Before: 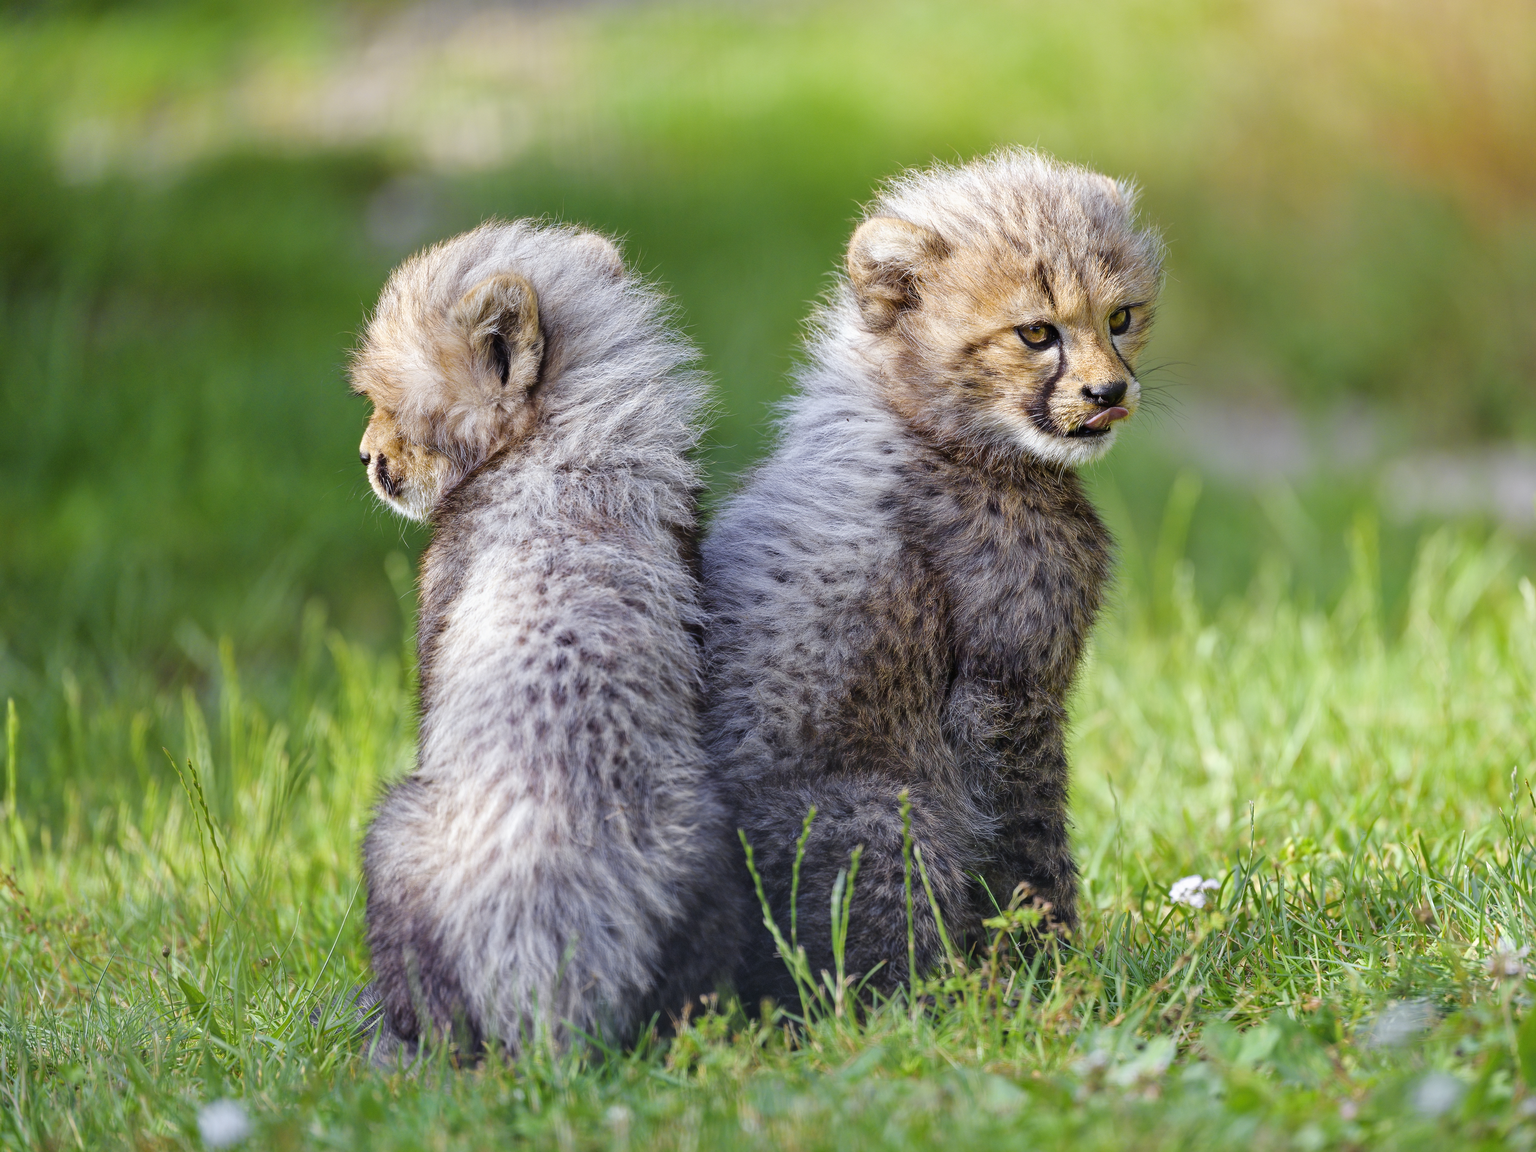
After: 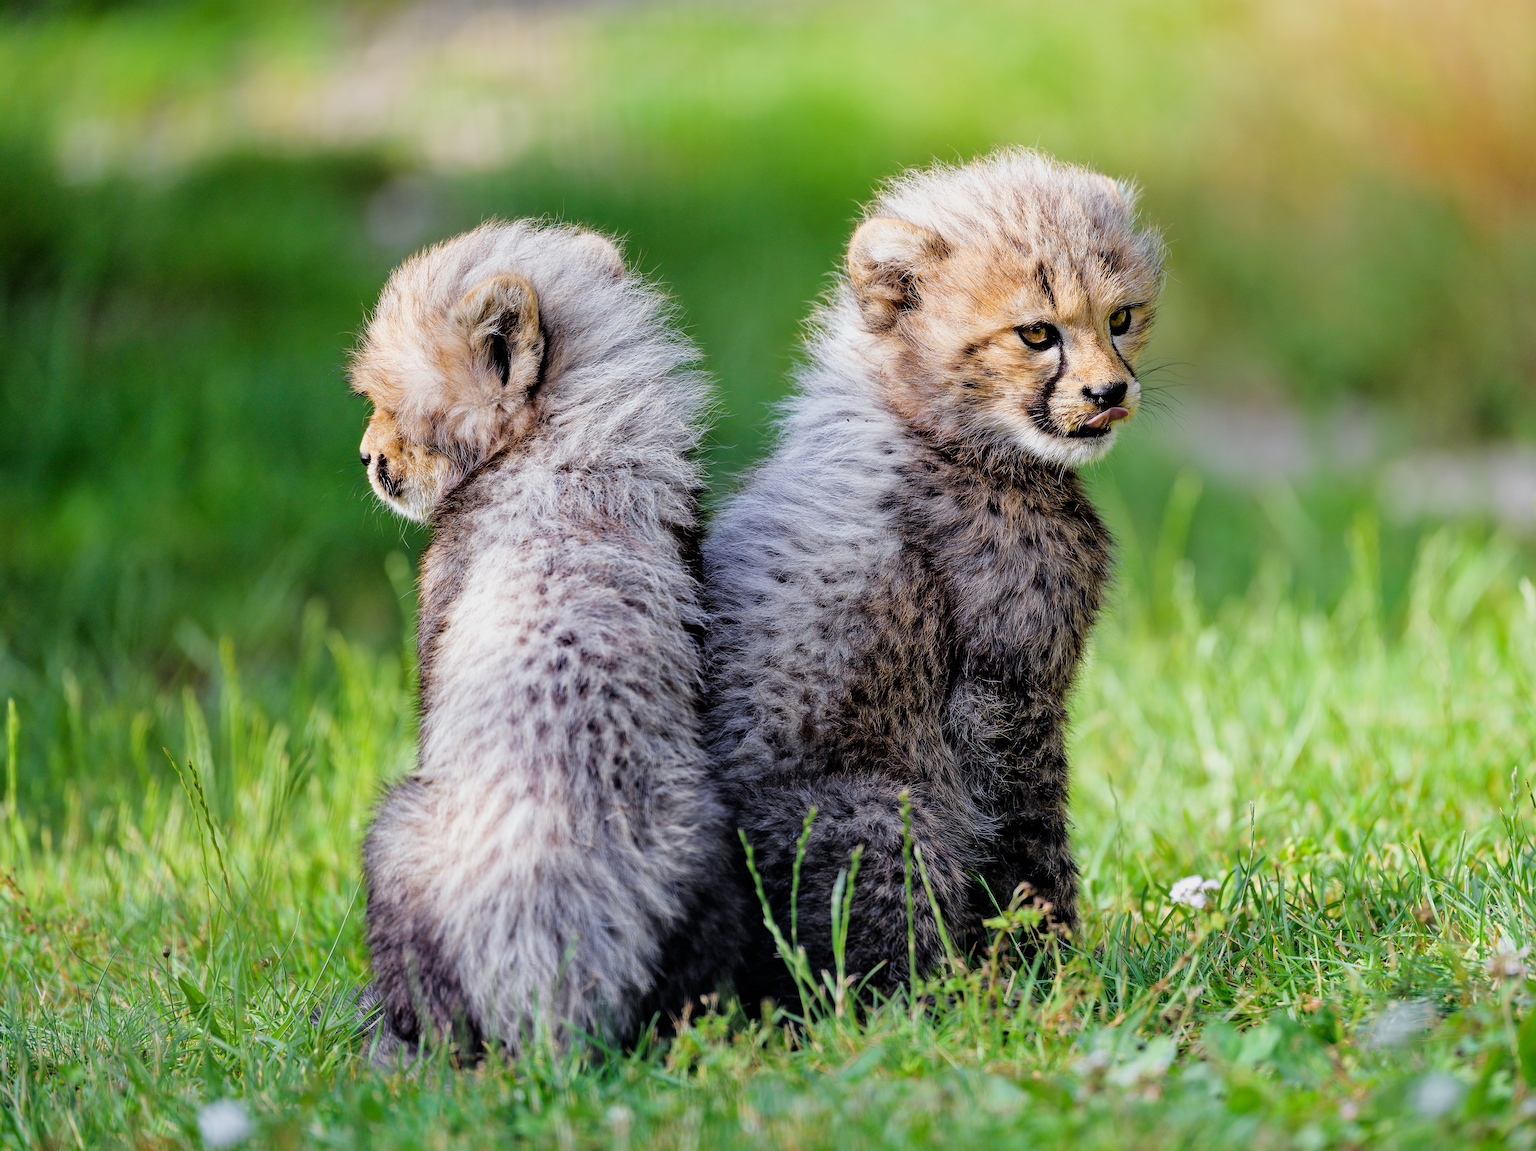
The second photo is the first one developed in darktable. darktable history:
filmic rgb: black relative exposure -5.01 EV, white relative exposure 3.17 EV, hardness 3.46, contrast 1.203, highlights saturation mix -48.72%
